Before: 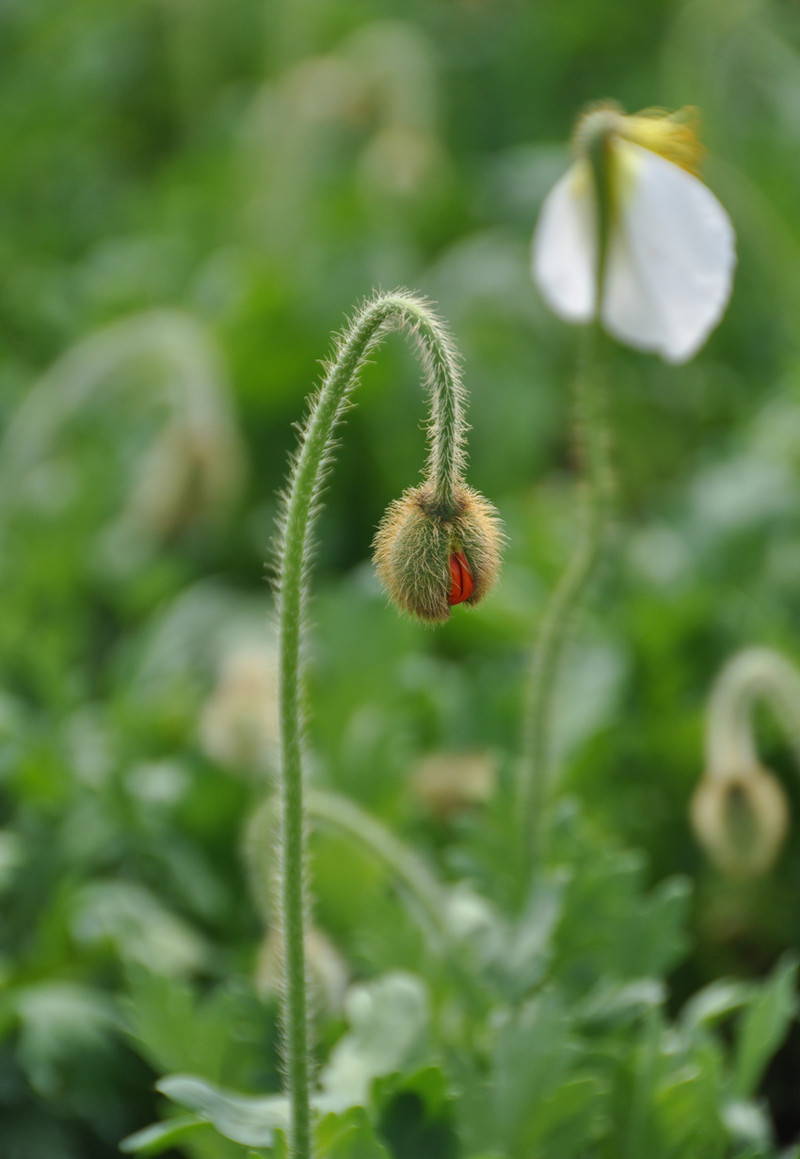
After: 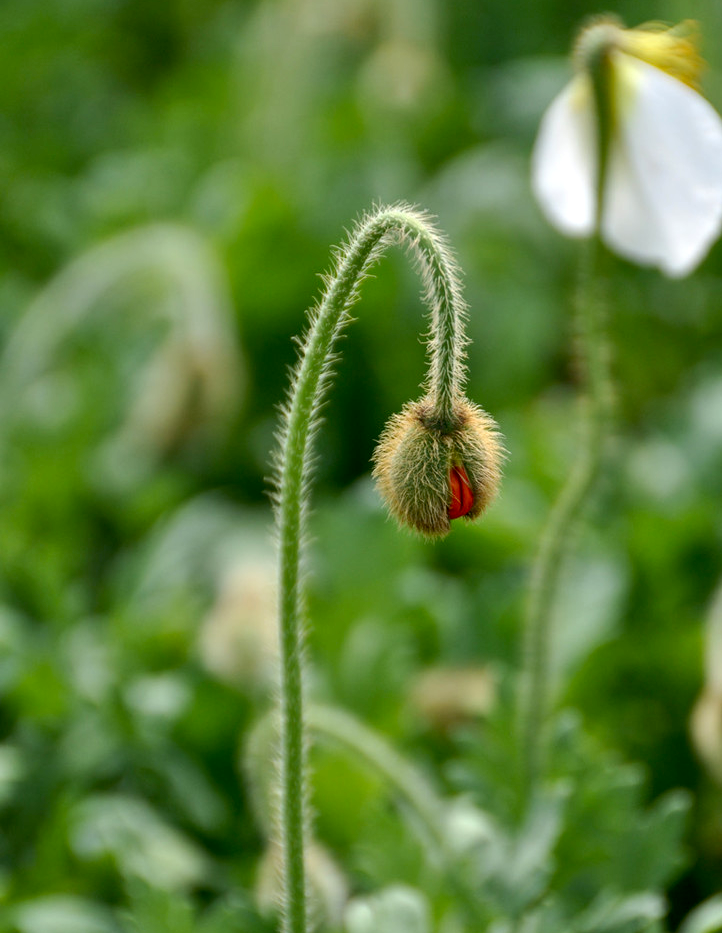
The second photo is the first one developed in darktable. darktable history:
exposure: black level correction 0.016, exposure -0.009 EV, compensate highlight preservation false
crop: top 7.49%, right 9.717%, bottom 11.943%
tone equalizer: -8 EV -0.417 EV, -7 EV -0.389 EV, -6 EV -0.333 EV, -5 EV -0.222 EV, -3 EV 0.222 EV, -2 EV 0.333 EV, -1 EV 0.389 EV, +0 EV 0.417 EV, edges refinement/feathering 500, mask exposure compensation -1.57 EV, preserve details no
